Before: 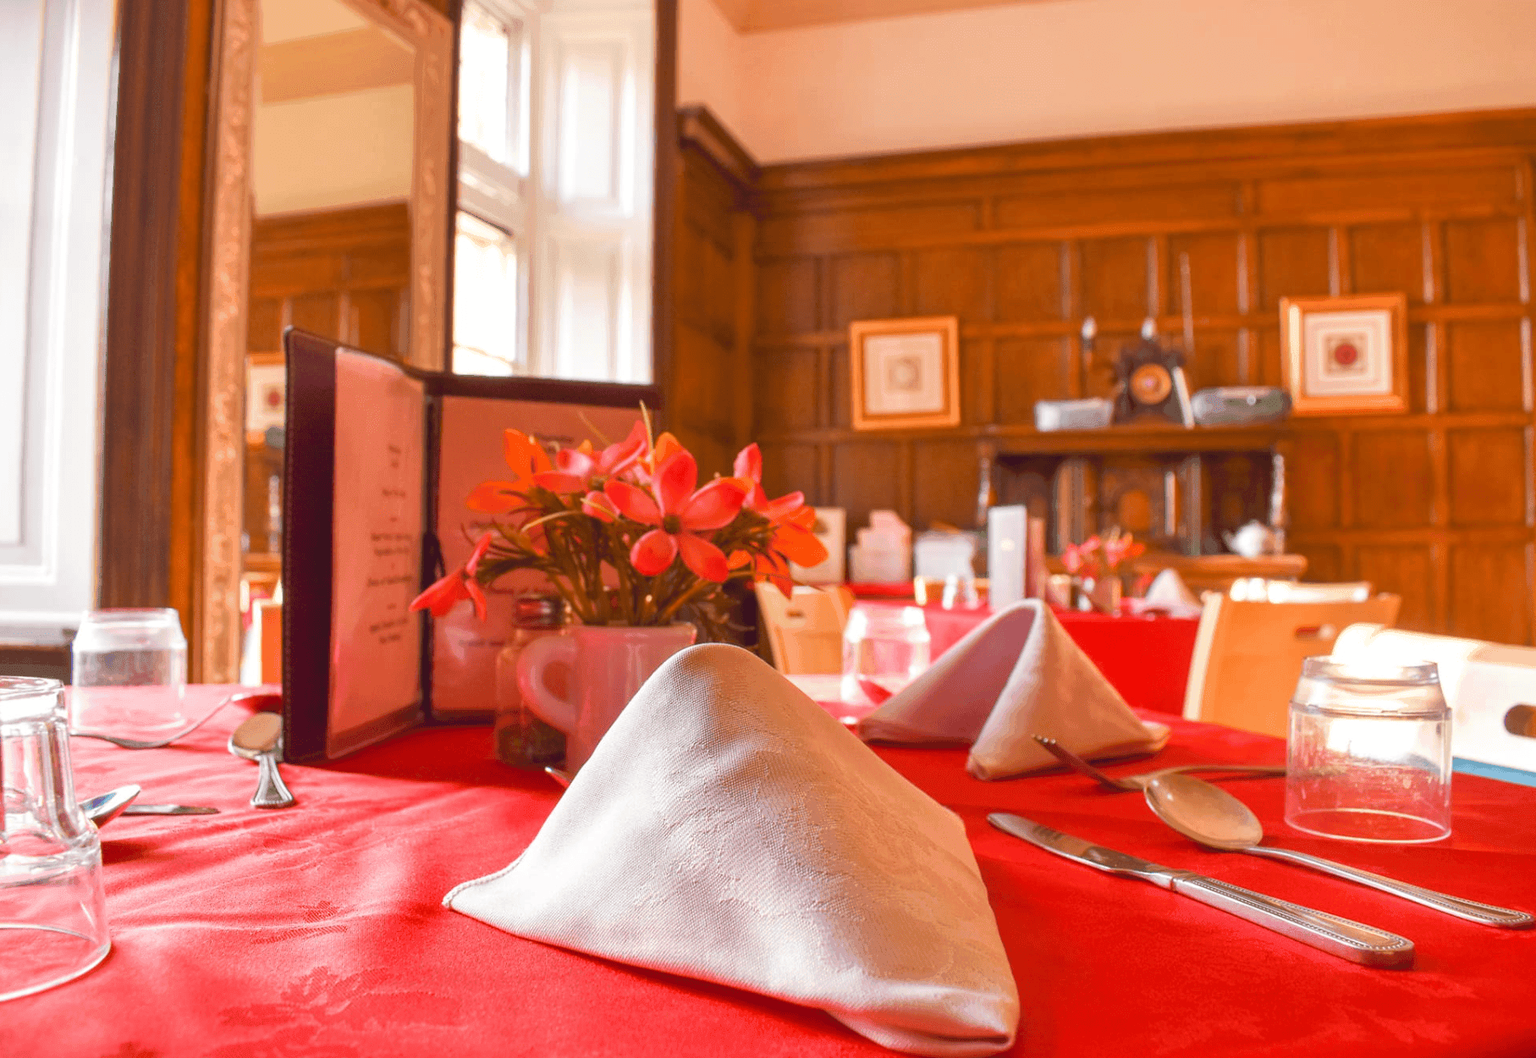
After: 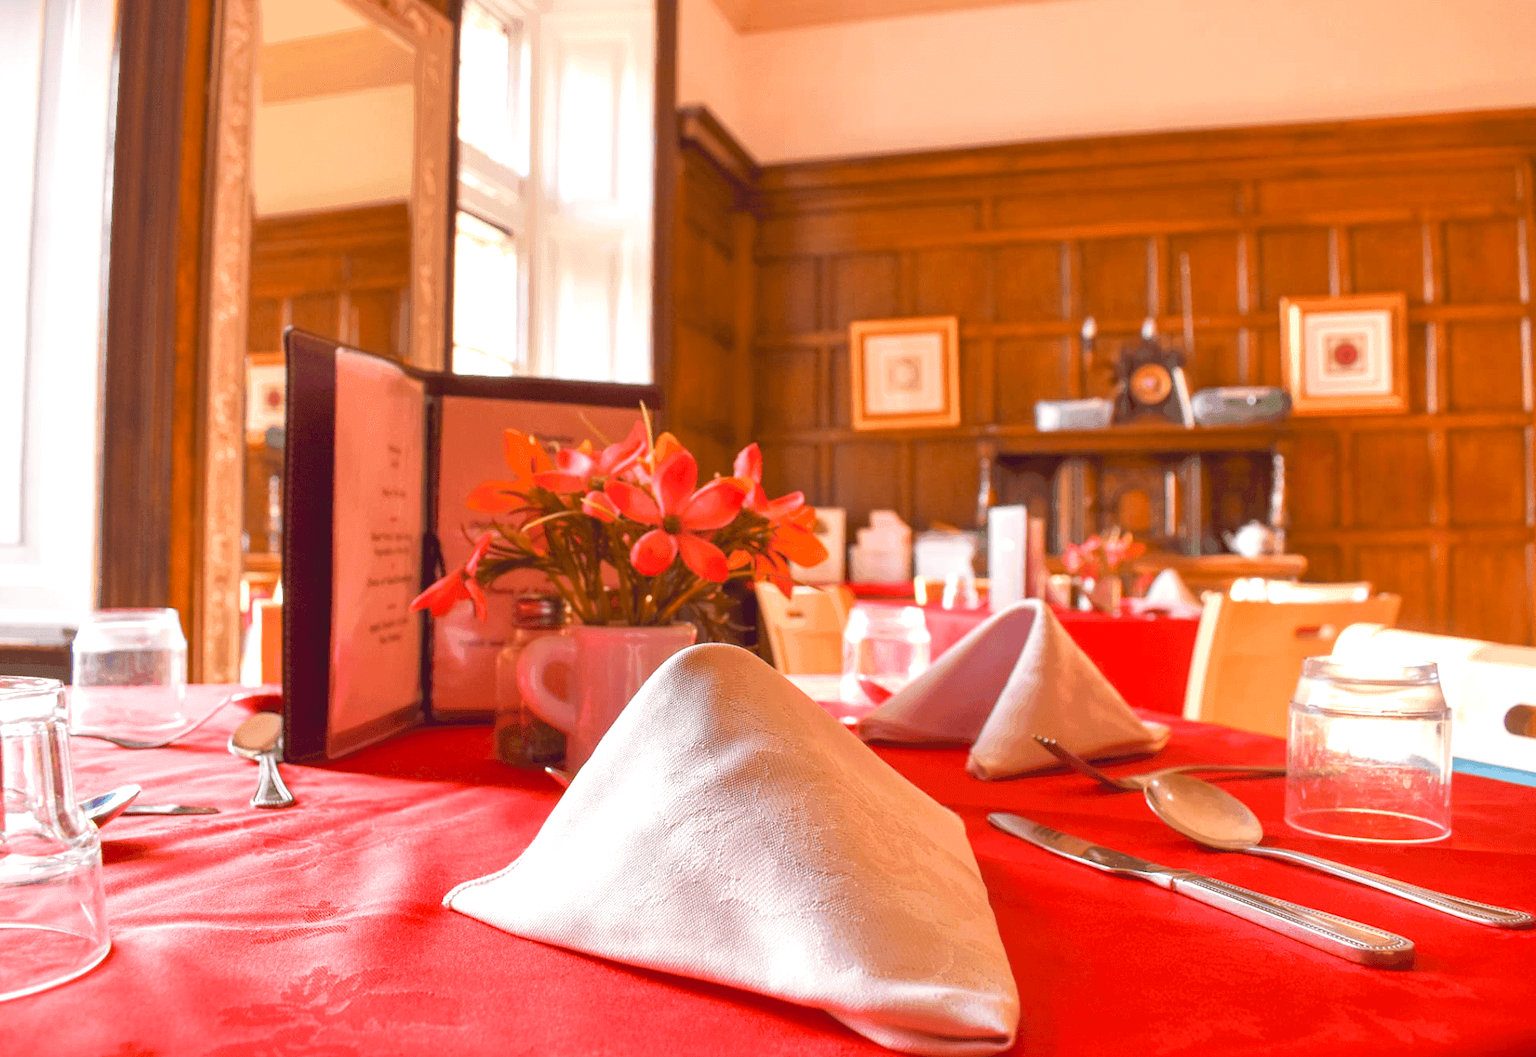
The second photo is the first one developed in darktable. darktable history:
exposure: black level correction 0.002, exposure 0.296 EV, compensate exposure bias true, compensate highlight preservation false
